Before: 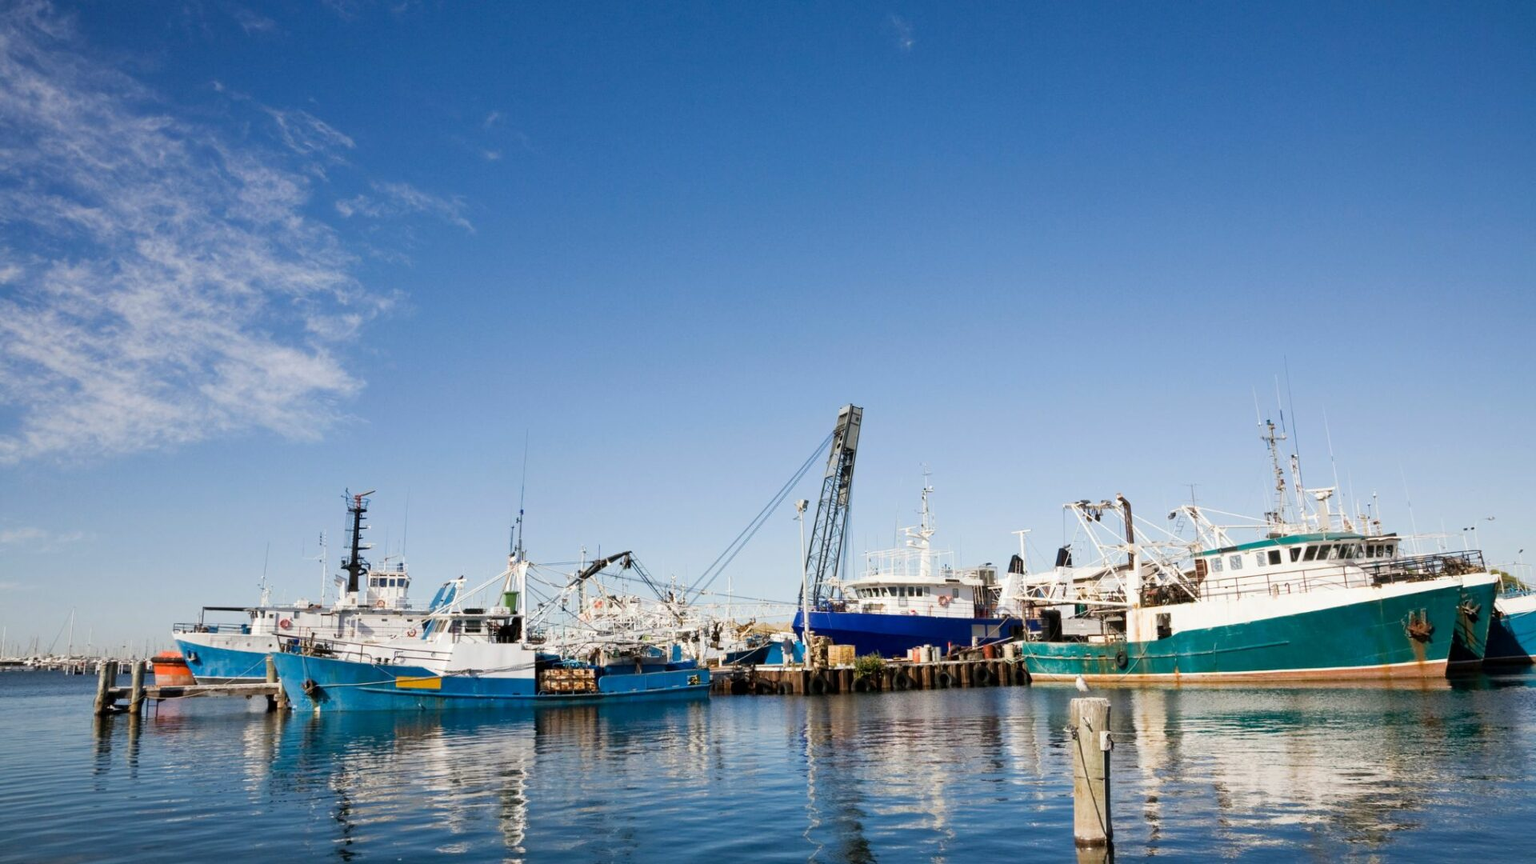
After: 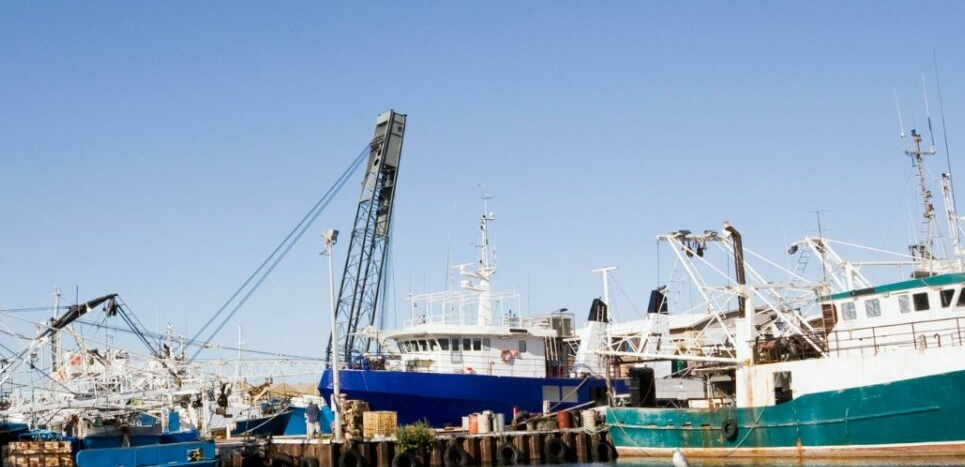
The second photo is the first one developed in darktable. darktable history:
crop: left 35.03%, top 36.625%, right 14.663%, bottom 20.057%
white balance: red 0.988, blue 1.017
